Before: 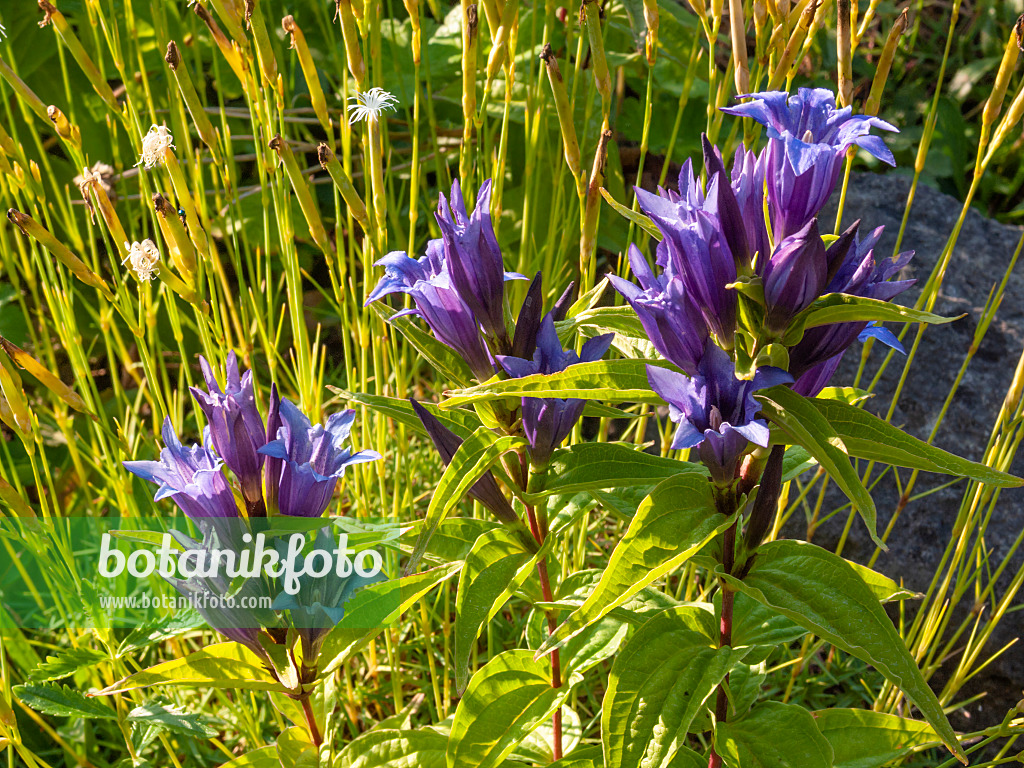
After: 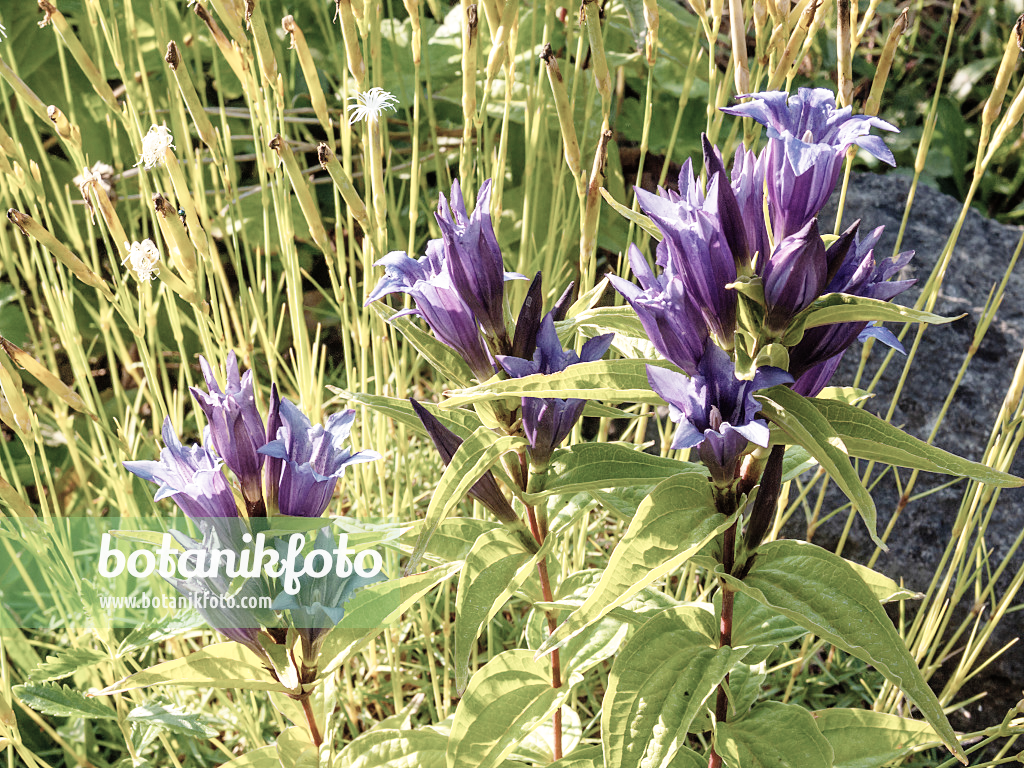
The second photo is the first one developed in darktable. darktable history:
base curve: curves: ch0 [(0, 0) (0.008, 0.007) (0.022, 0.029) (0.048, 0.089) (0.092, 0.197) (0.191, 0.399) (0.275, 0.534) (0.357, 0.65) (0.477, 0.78) (0.542, 0.833) (0.799, 0.973) (1, 1)], preserve colors none
color zones: curves: ch1 [(0, 0.292) (0.001, 0.292) (0.2, 0.264) (0.4, 0.248) (0.6, 0.248) (0.8, 0.264) (0.999, 0.292) (1, 0.292)]
